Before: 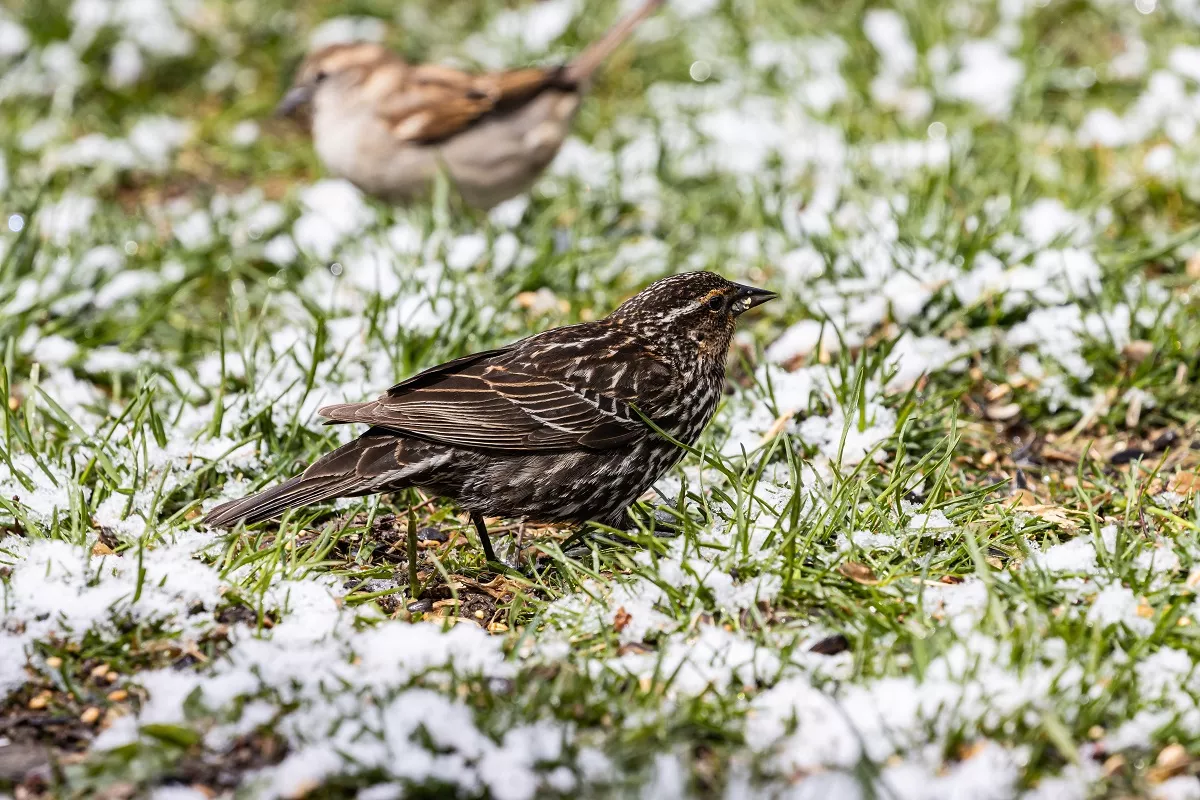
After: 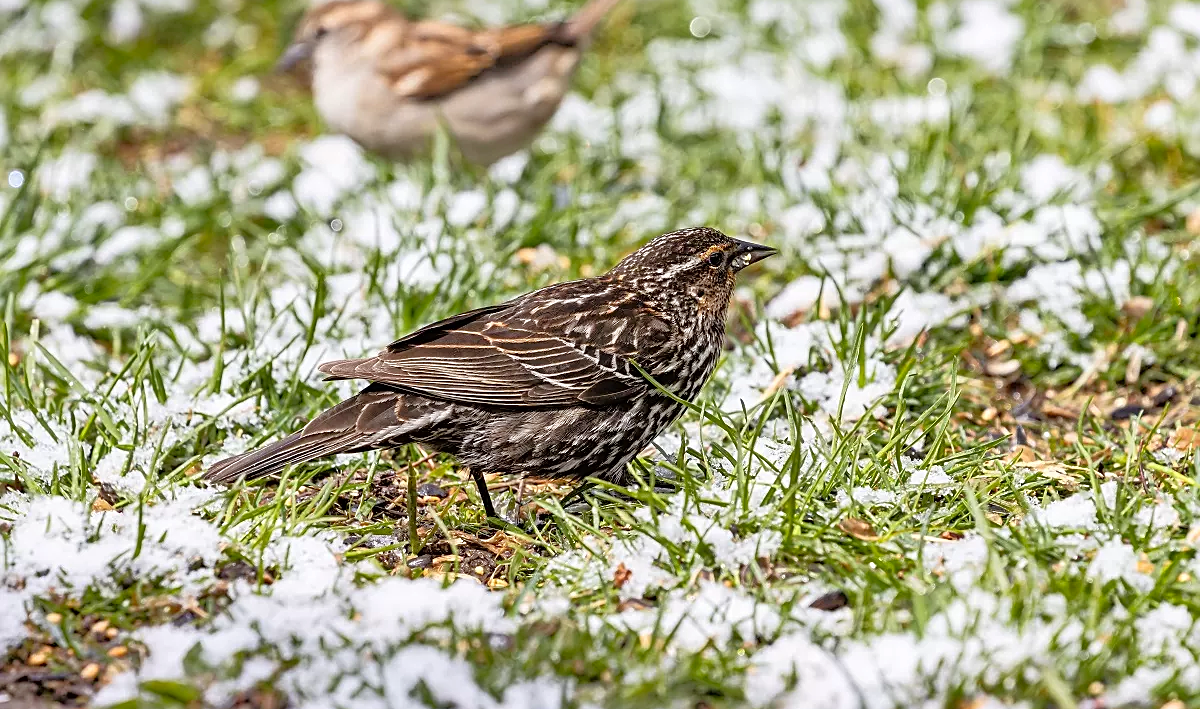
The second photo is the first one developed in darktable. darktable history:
contrast brightness saturation: saturation 0.095
crop and rotate: top 5.526%, bottom 5.76%
sharpen: on, module defaults
tone equalizer: -7 EV 0.16 EV, -6 EV 0.619 EV, -5 EV 1.14 EV, -4 EV 1.31 EV, -3 EV 1.18 EV, -2 EV 0.6 EV, -1 EV 0.168 EV
